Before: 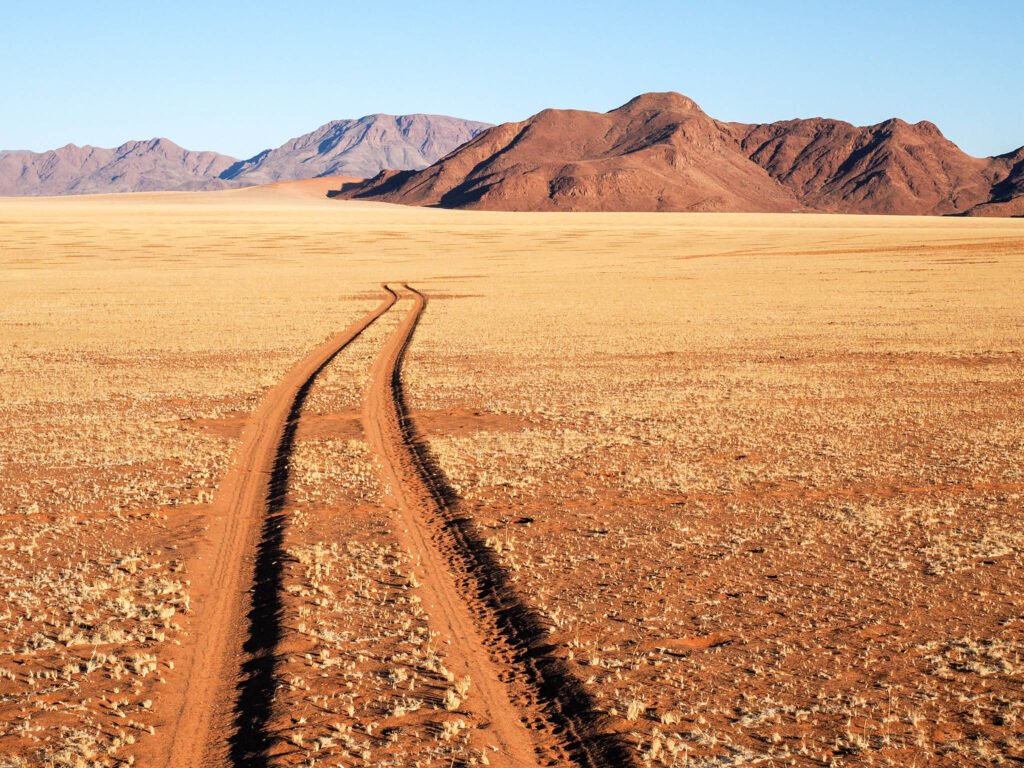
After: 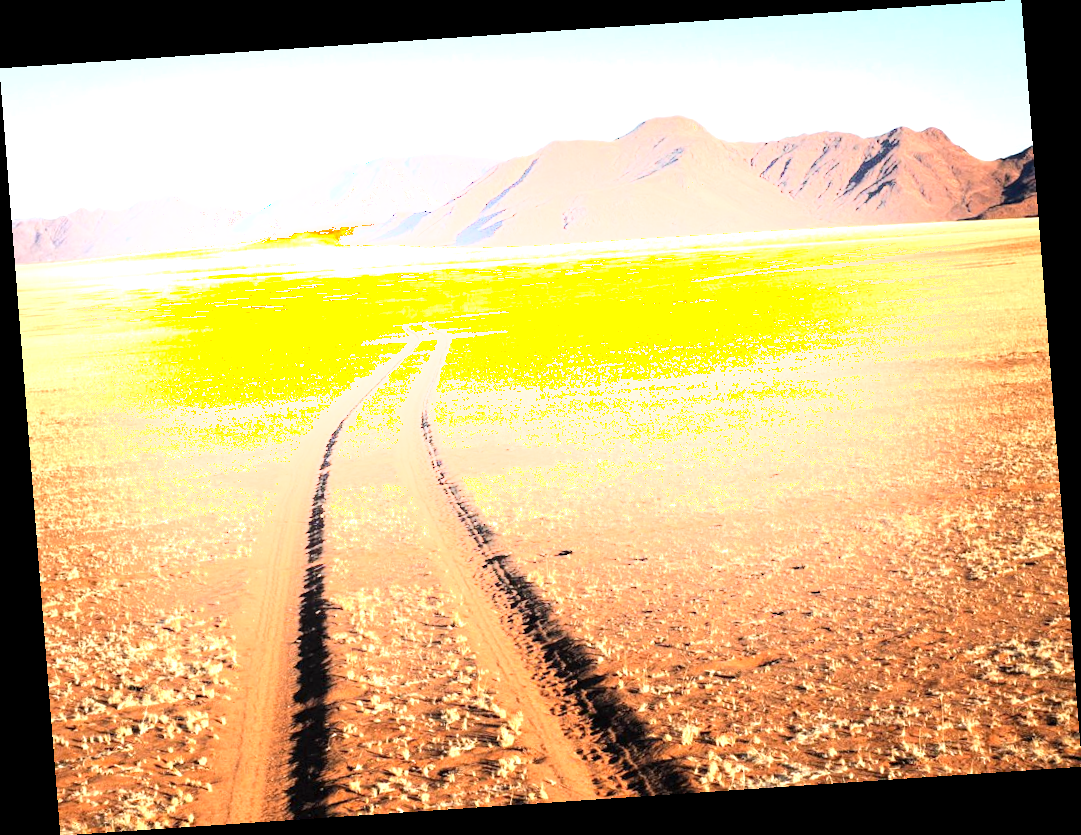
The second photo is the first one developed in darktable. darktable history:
shadows and highlights: shadows -21.3, highlights 100, soften with gaussian
exposure: exposure 0.943 EV, compensate highlight preservation false
rotate and perspective: rotation -4.2°, shear 0.006, automatic cropping off
